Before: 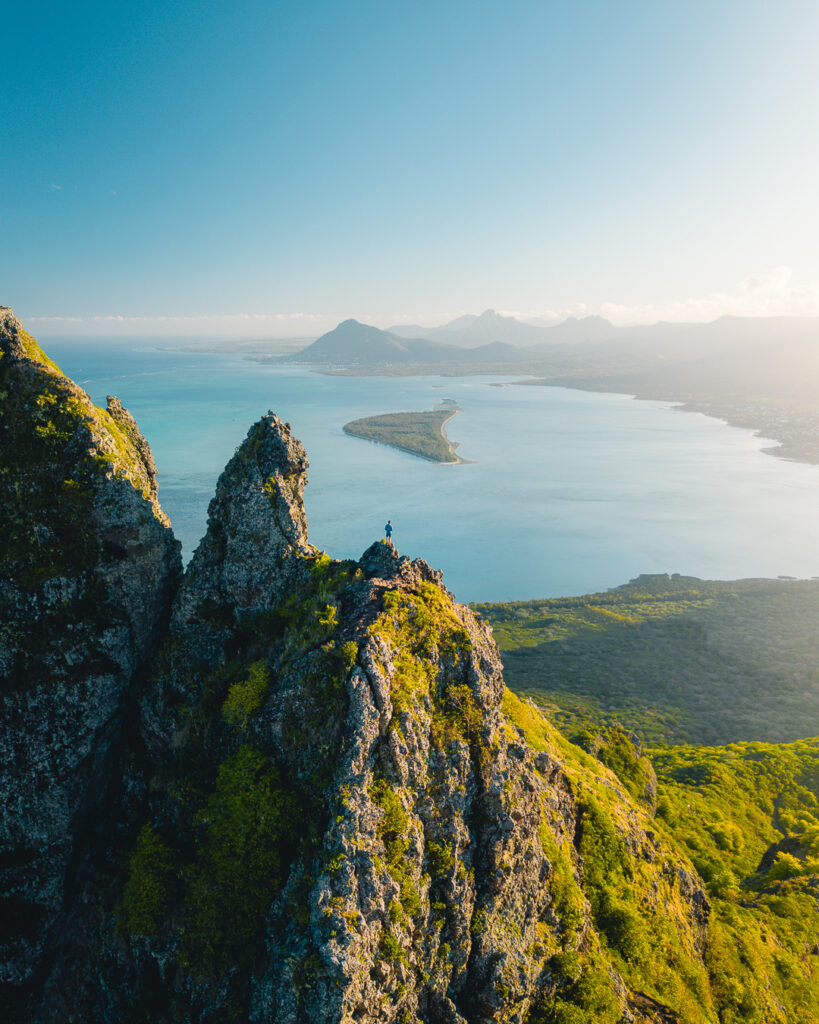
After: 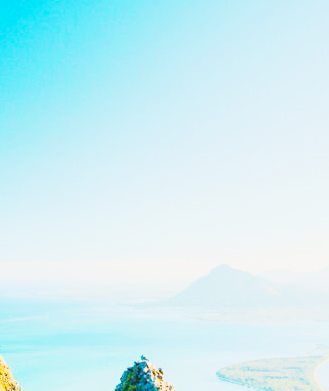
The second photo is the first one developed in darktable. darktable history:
exposure: black level correction 0, exposure 2.131 EV, compensate highlight preservation false
crop: left 15.6%, top 5.449%, right 44.158%, bottom 56.294%
filmic rgb: black relative exposure -7.42 EV, white relative exposure 4.82 EV, hardness 3.4, color science v6 (2022)
tone curve: curves: ch0 [(0, 0) (0.105, 0.08) (0.195, 0.18) (0.283, 0.288) (0.384, 0.419) (0.485, 0.531) (0.638, 0.69) (0.795, 0.879) (1, 0.977)]; ch1 [(0, 0) (0.161, 0.092) (0.35, 0.33) (0.379, 0.401) (0.456, 0.469) (0.498, 0.503) (0.531, 0.537) (0.596, 0.621) (0.635, 0.655) (1, 1)]; ch2 [(0, 0) (0.371, 0.362) (0.437, 0.437) (0.483, 0.484) (0.53, 0.515) (0.56, 0.58) (0.622, 0.606) (1, 1)], preserve colors none
color balance rgb: perceptual saturation grading › global saturation 20.136%, perceptual saturation grading › highlights -19.708%, perceptual saturation grading › shadows 29.849%, global vibrance 20%
contrast brightness saturation: contrast -0.017, brightness -0.01, saturation 0.04
